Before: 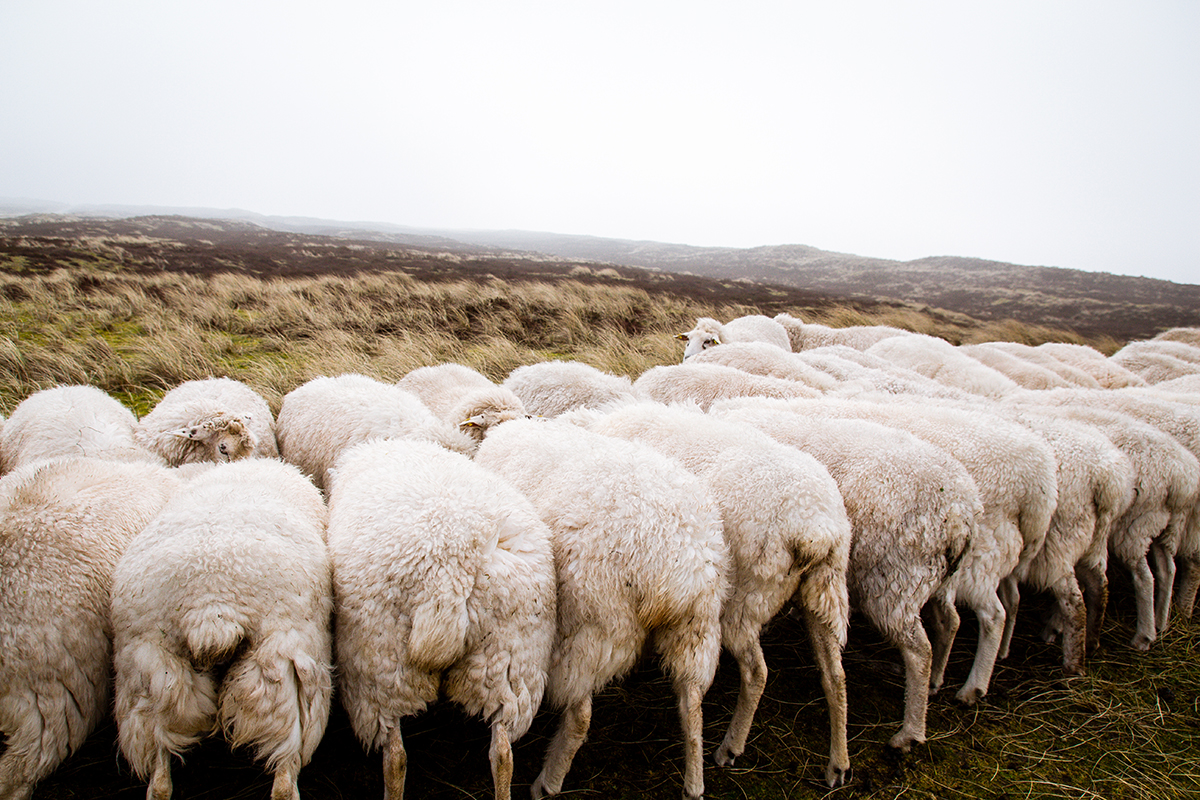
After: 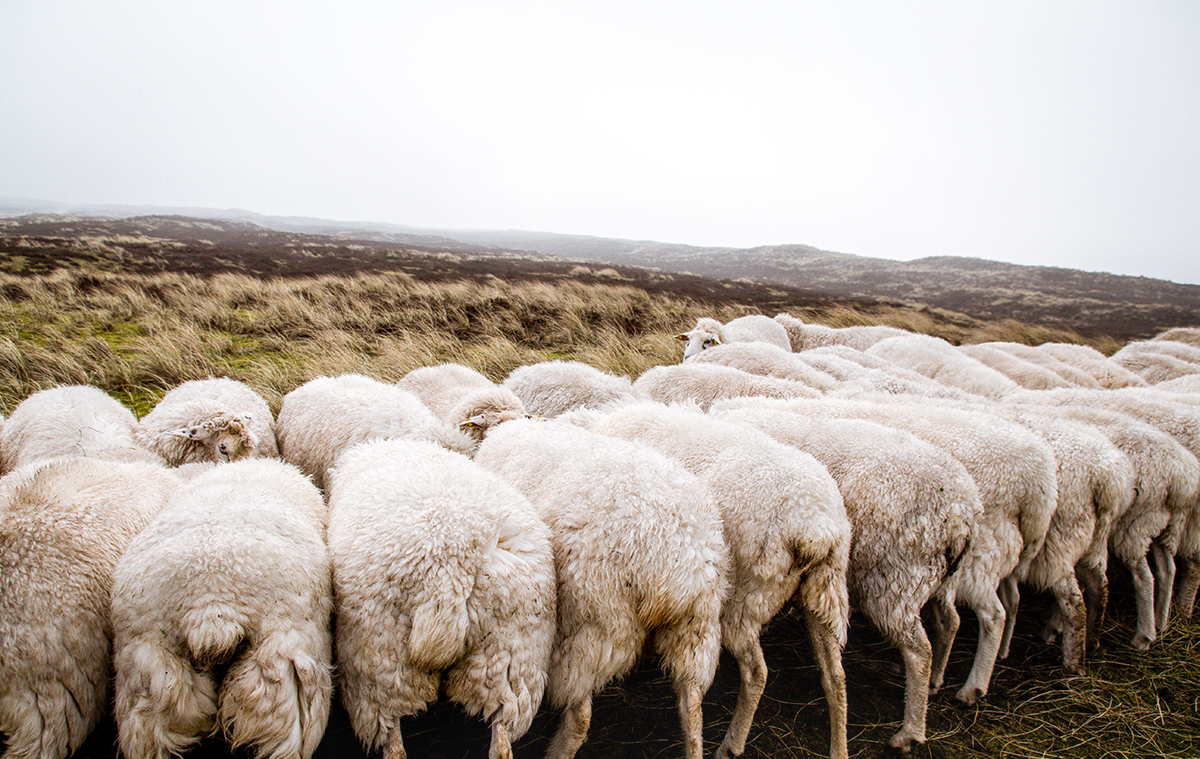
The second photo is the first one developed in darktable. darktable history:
local contrast: on, module defaults
crop and rotate: top 0%, bottom 5.097%
